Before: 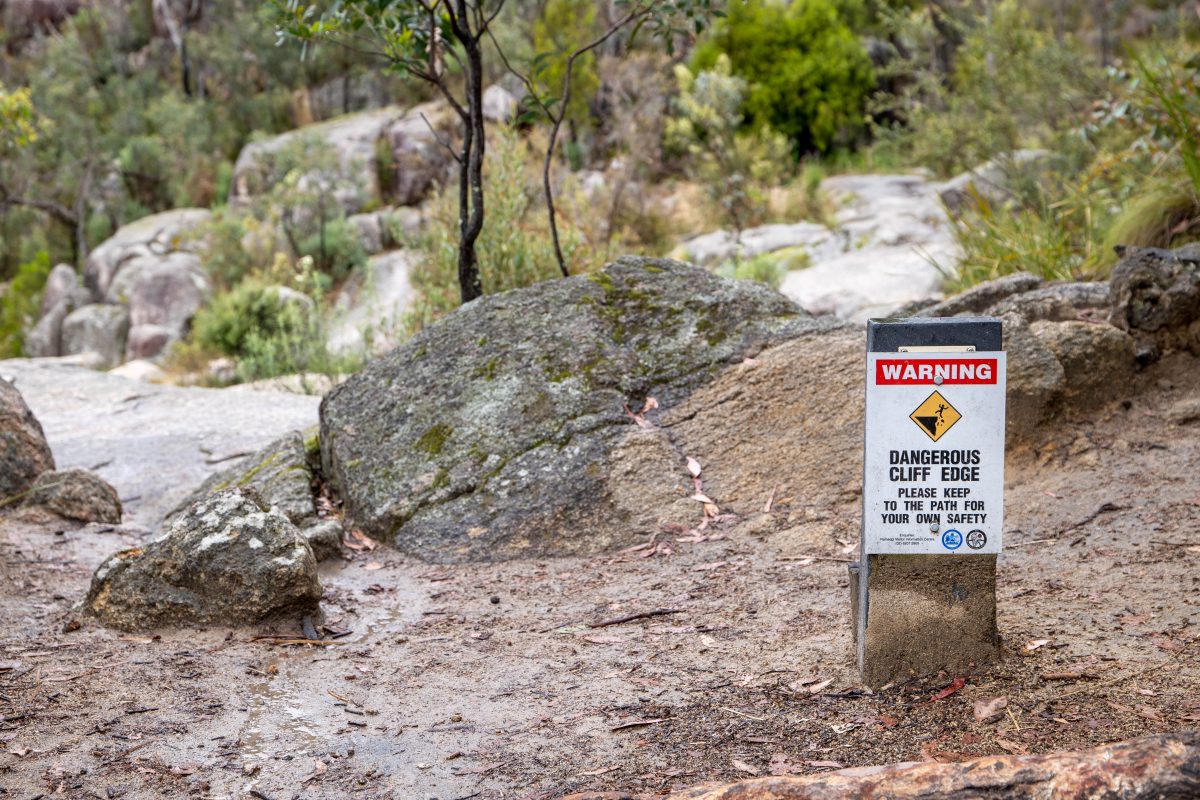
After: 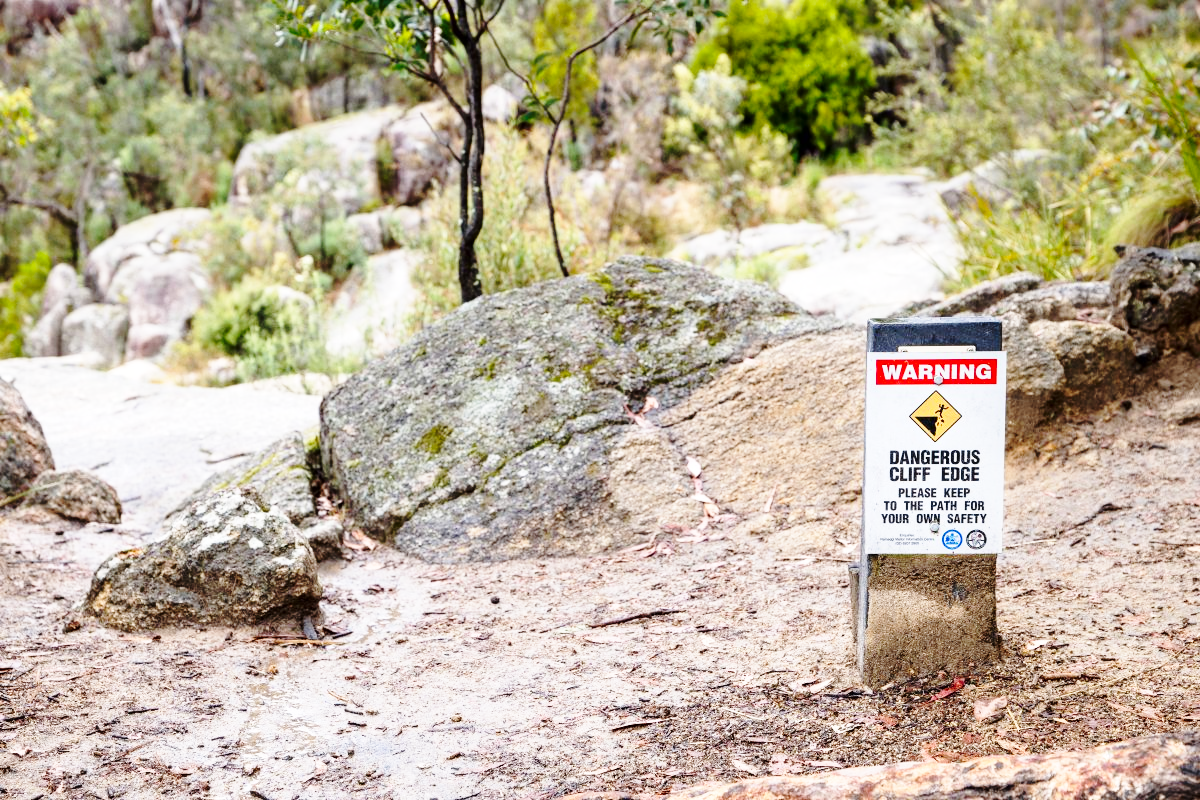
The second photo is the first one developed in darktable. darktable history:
shadows and highlights: shadows -28.53, highlights 30.26
base curve: curves: ch0 [(0, 0) (0.032, 0.037) (0.105, 0.228) (0.435, 0.76) (0.856, 0.983) (1, 1)], preserve colors none
